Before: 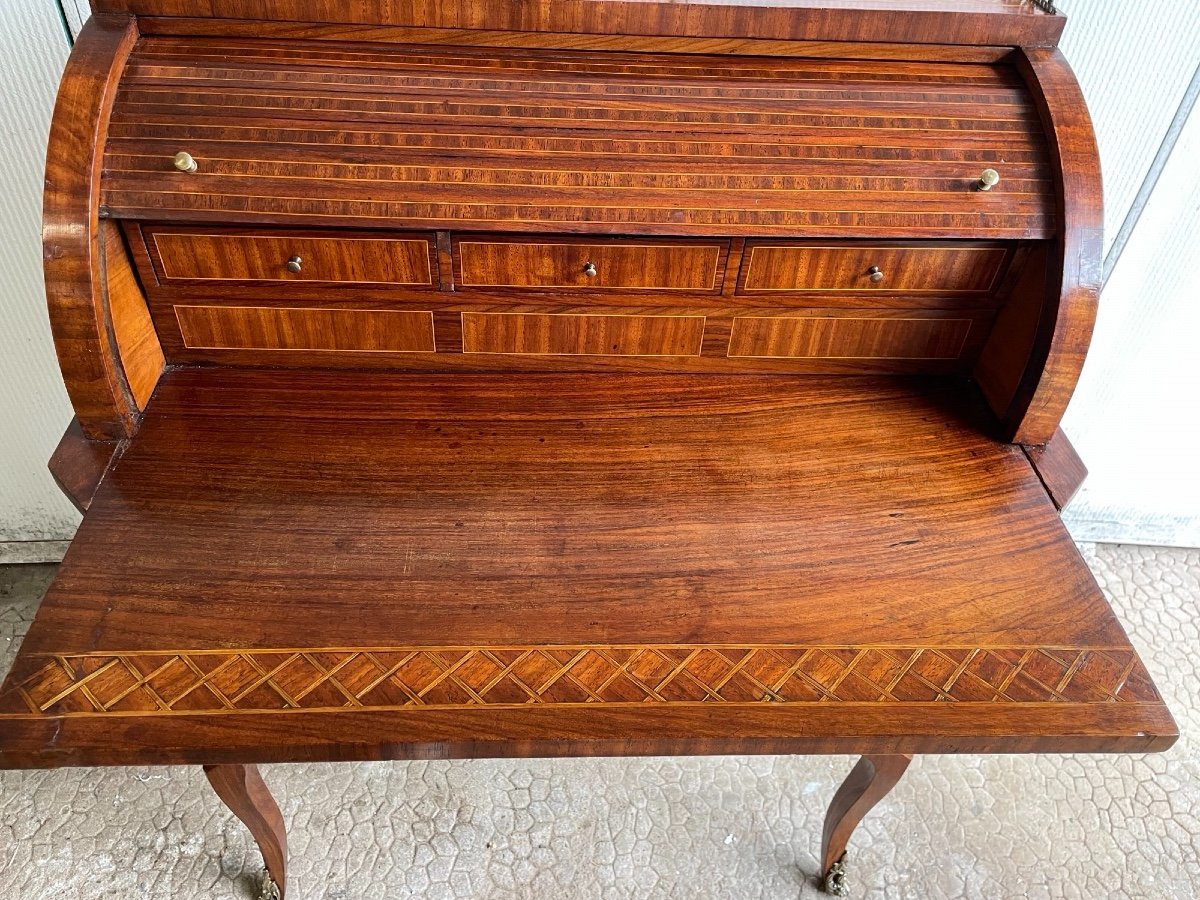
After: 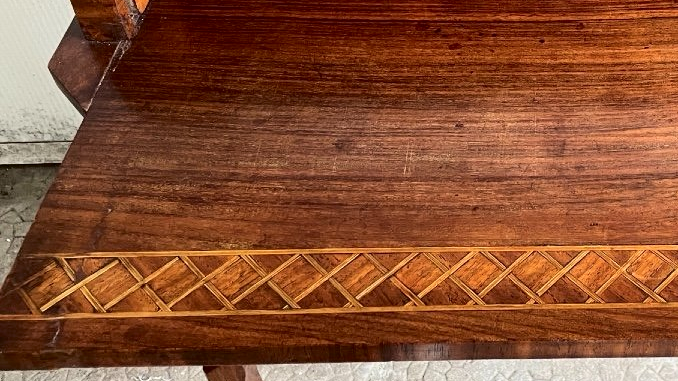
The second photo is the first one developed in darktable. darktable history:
crop: top 44.429%, right 43.457%, bottom 13.146%
tone curve: curves: ch0 [(0, 0) (0.003, 0.004) (0.011, 0.006) (0.025, 0.011) (0.044, 0.017) (0.069, 0.029) (0.1, 0.047) (0.136, 0.07) (0.177, 0.121) (0.224, 0.182) (0.277, 0.257) (0.335, 0.342) (0.399, 0.432) (0.468, 0.526) (0.543, 0.621) (0.623, 0.711) (0.709, 0.792) (0.801, 0.87) (0.898, 0.951) (1, 1)], color space Lab, independent channels, preserve colors none
